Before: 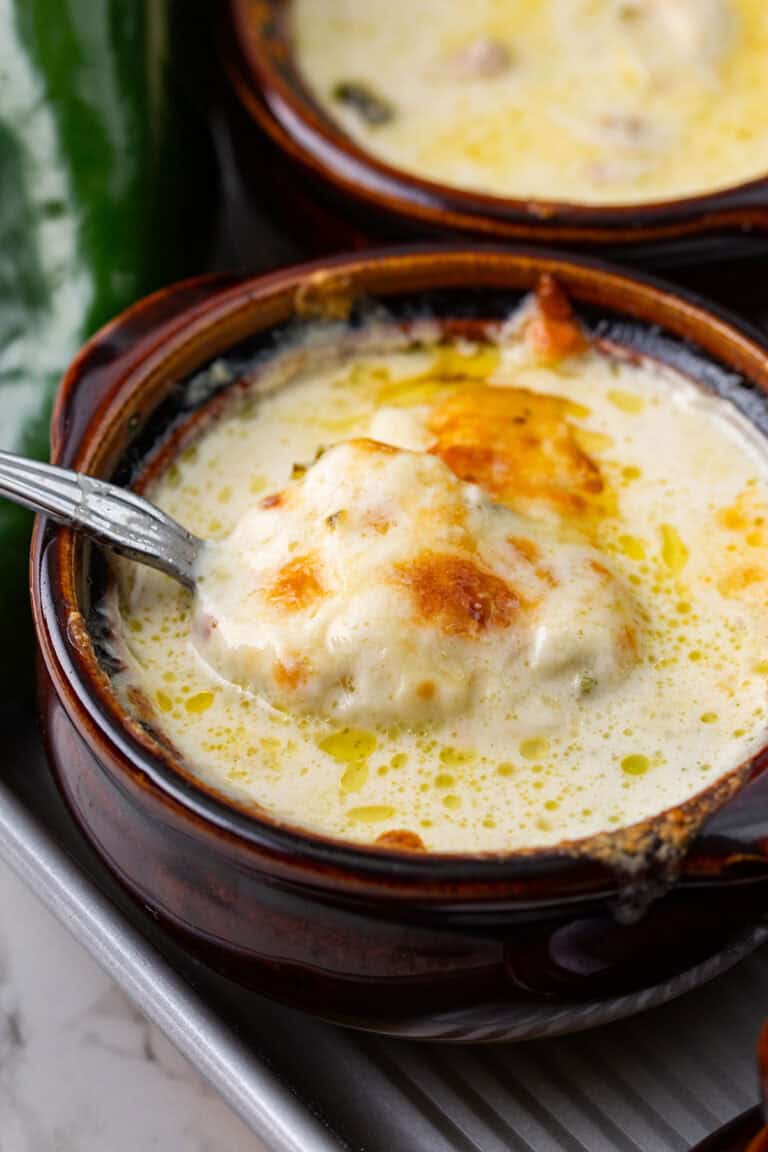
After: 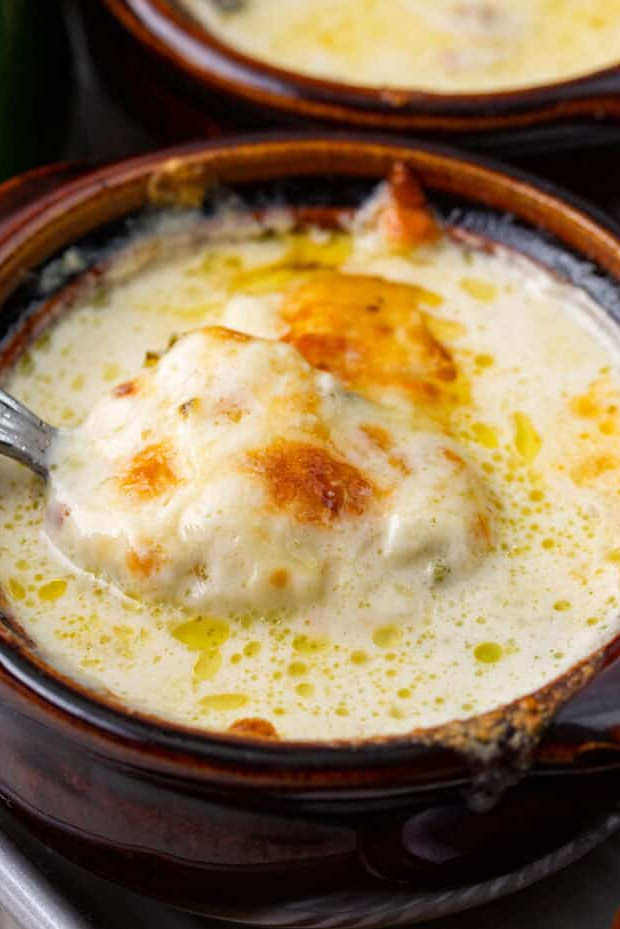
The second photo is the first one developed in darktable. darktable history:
crop: left 19.169%, top 9.798%, right 0.001%, bottom 9.557%
